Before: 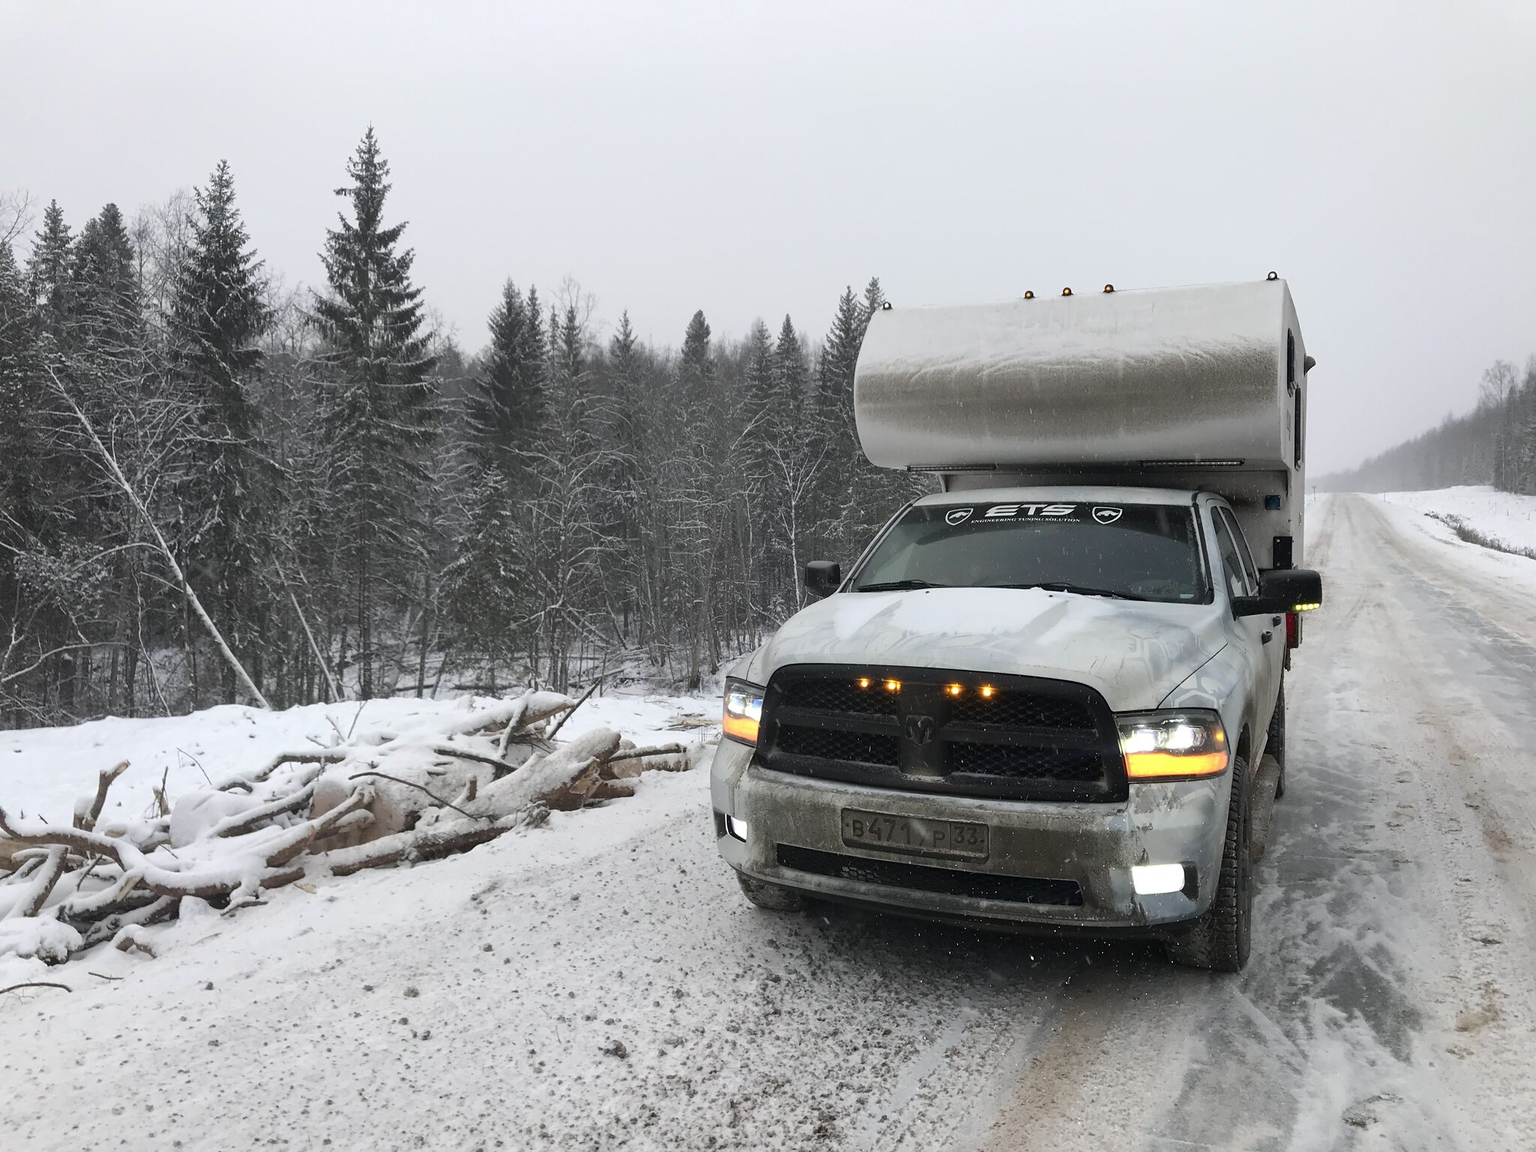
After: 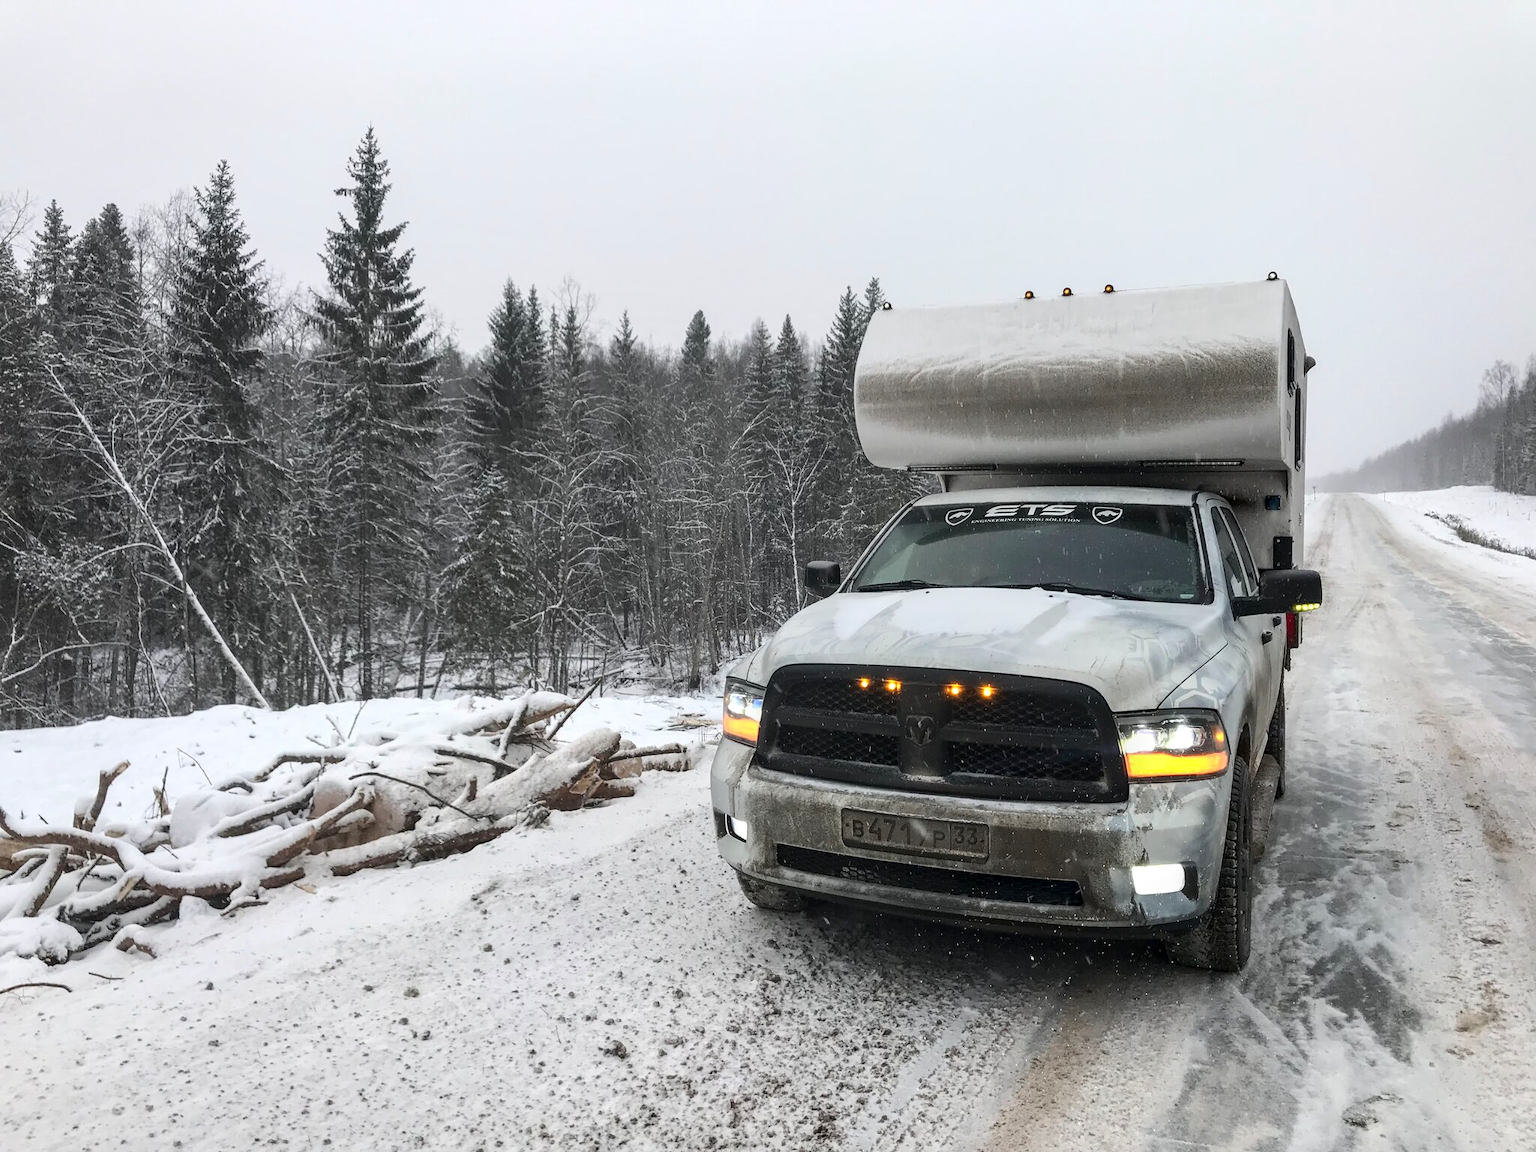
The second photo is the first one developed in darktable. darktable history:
local contrast: detail 130%
contrast brightness saturation: contrast 0.151, brightness 0.054
